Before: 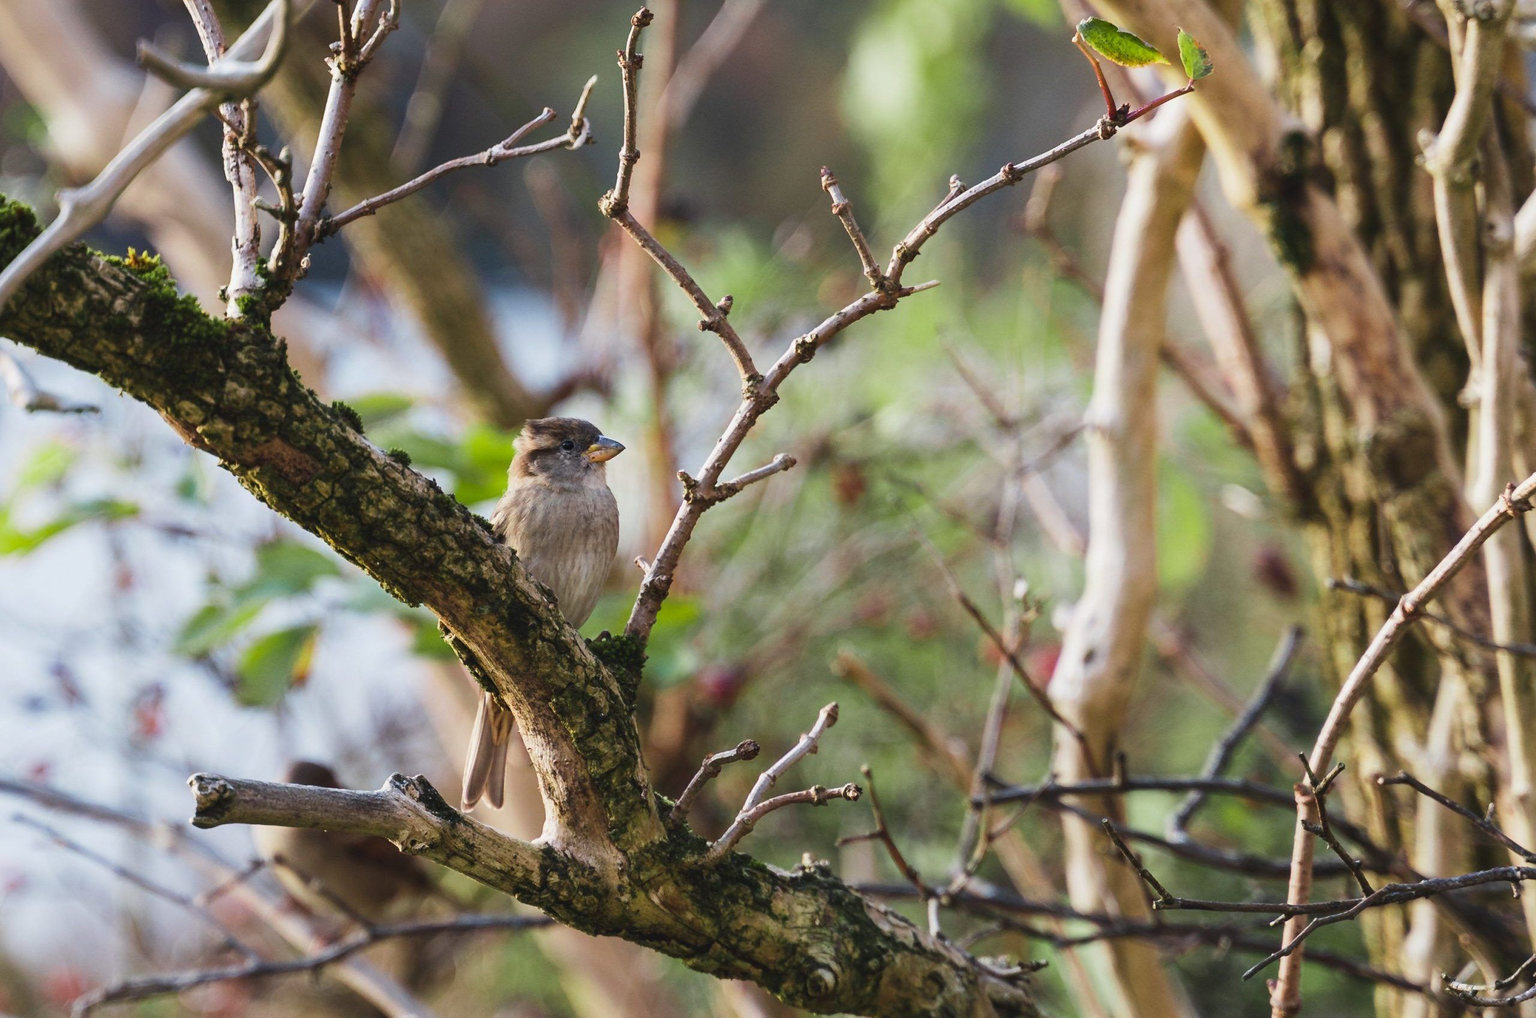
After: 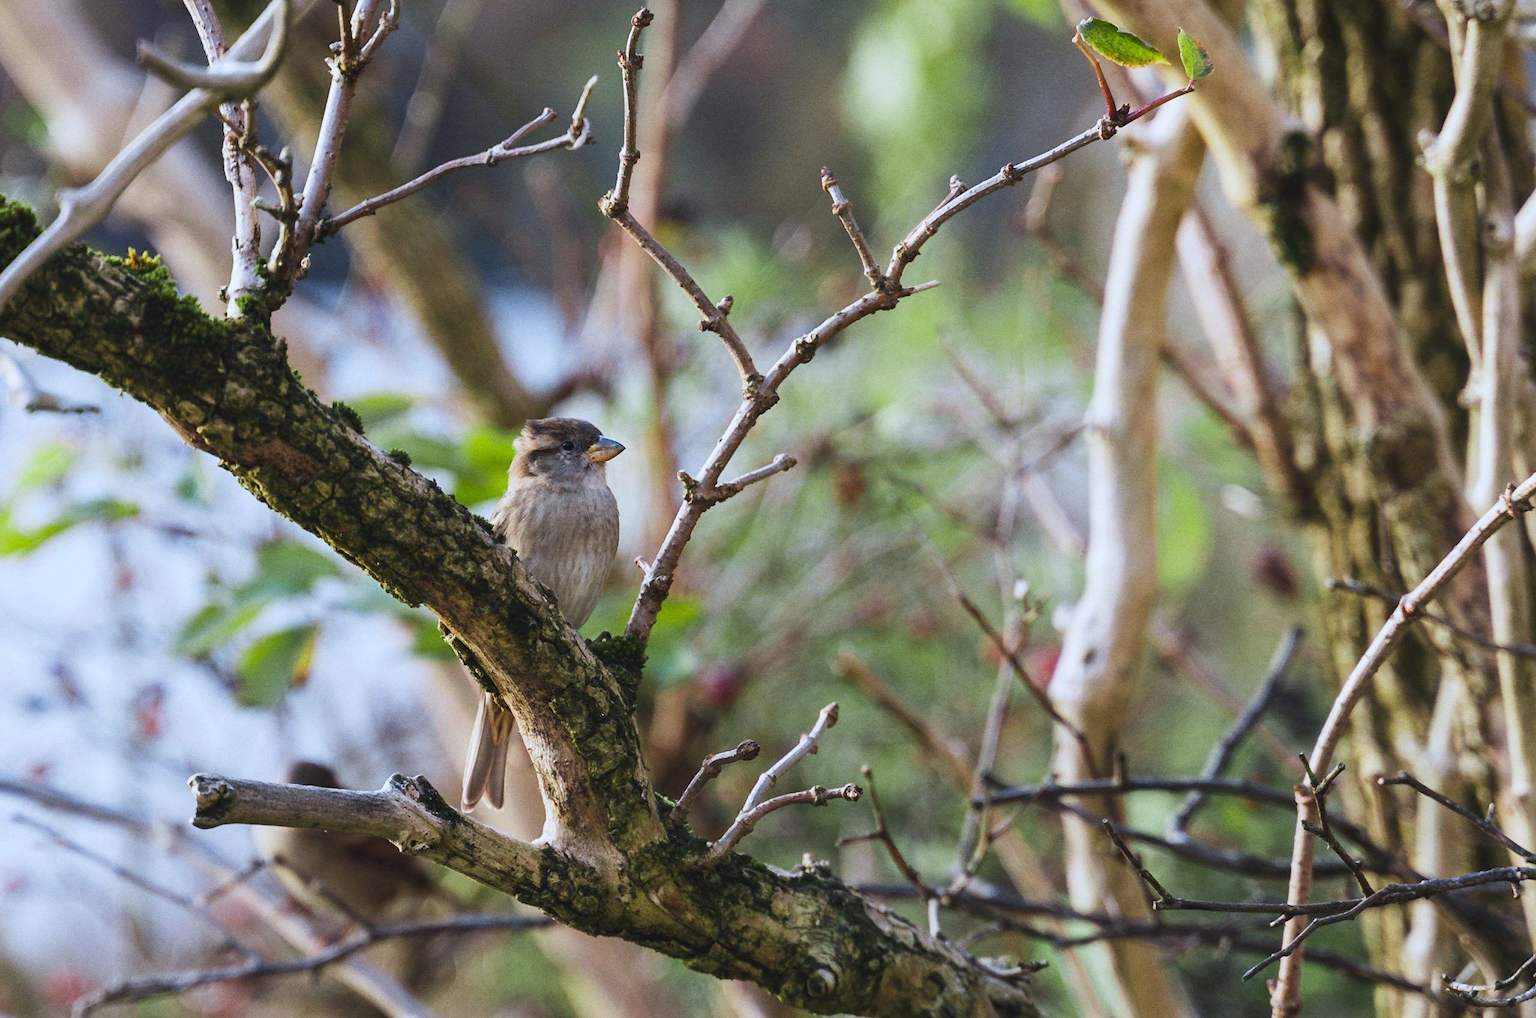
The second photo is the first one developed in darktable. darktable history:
white balance: red 0.954, blue 1.079
grain: coarseness 0.09 ISO
